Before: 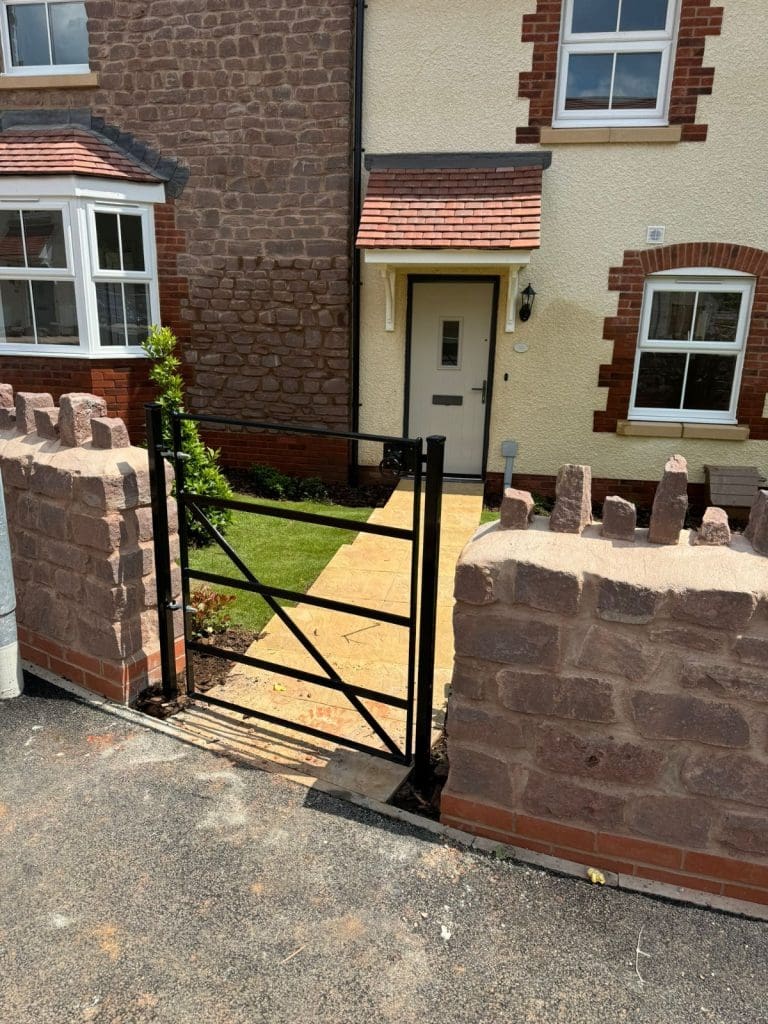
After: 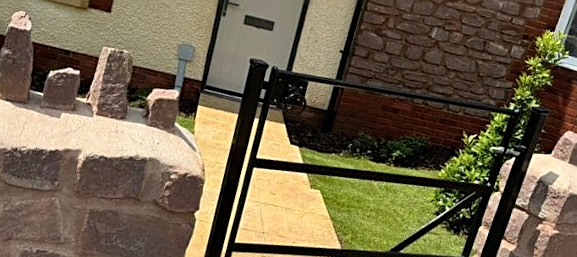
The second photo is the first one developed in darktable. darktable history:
crop and rotate: angle 16.12°, top 30.835%, bottom 35.653%
shadows and highlights: low approximation 0.01, soften with gaussian
sharpen: on, module defaults
tone curve: curves: ch0 [(0, 0) (0.003, 0.003) (0.011, 0.011) (0.025, 0.025) (0.044, 0.045) (0.069, 0.07) (0.1, 0.101) (0.136, 0.138) (0.177, 0.18) (0.224, 0.228) (0.277, 0.281) (0.335, 0.34) (0.399, 0.405) (0.468, 0.475) (0.543, 0.551) (0.623, 0.633) (0.709, 0.72) (0.801, 0.813) (0.898, 0.907) (1, 1)], preserve colors none
